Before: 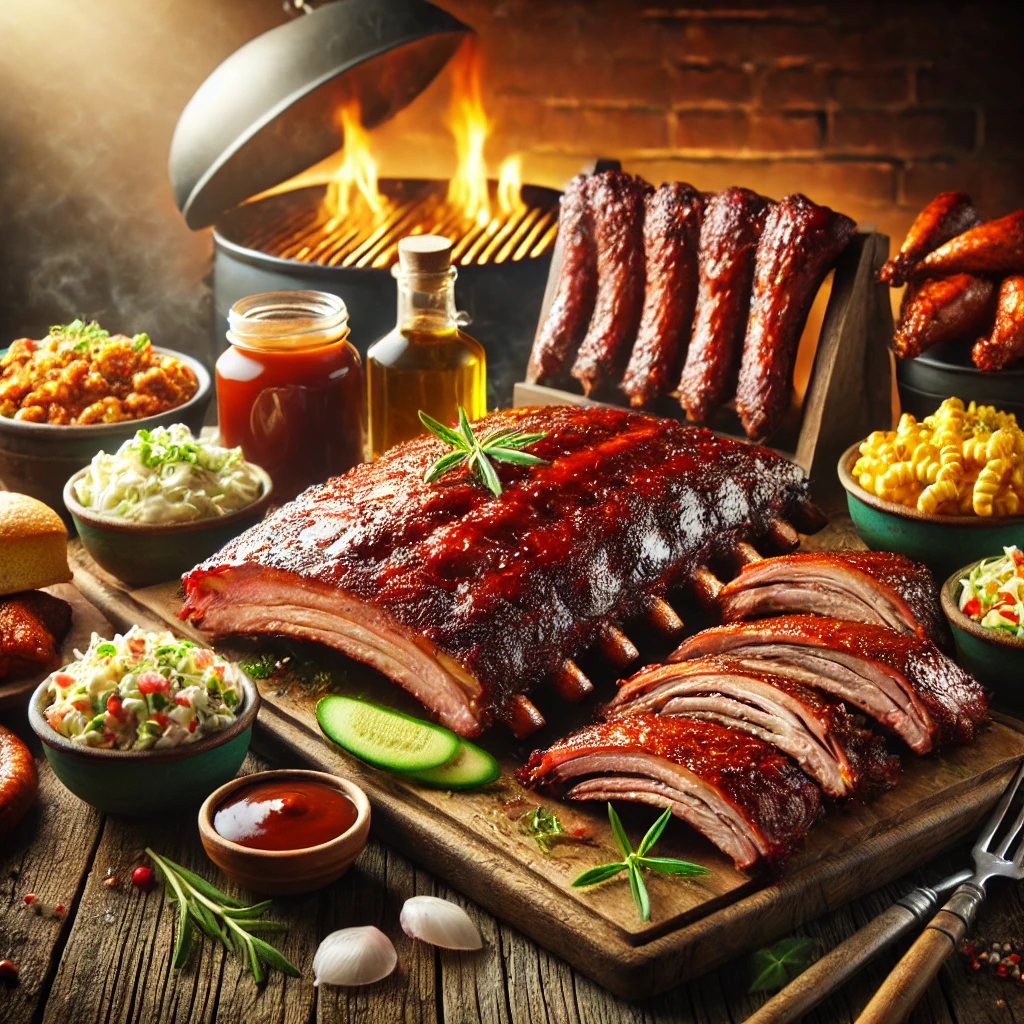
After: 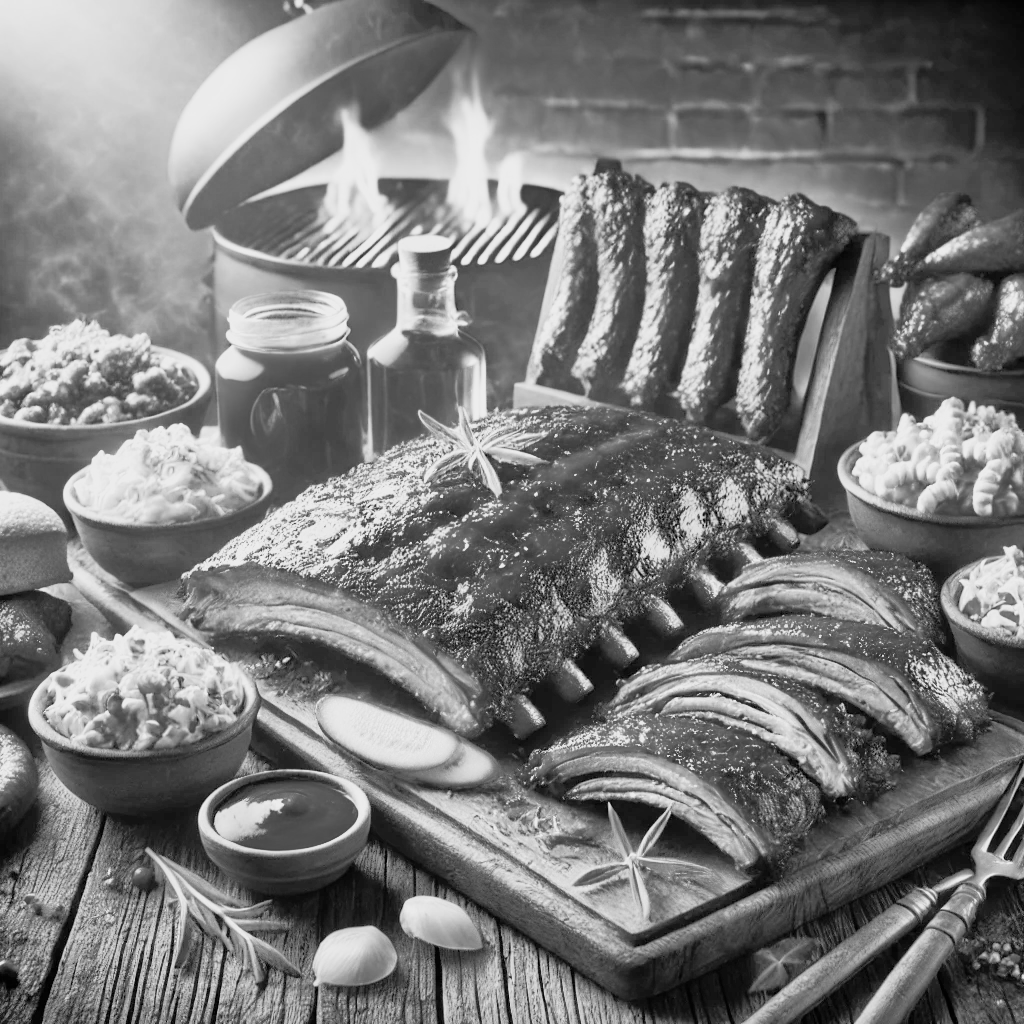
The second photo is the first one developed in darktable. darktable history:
tone equalizer: -7 EV 0.155 EV, -6 EV 0.599 EV, -5 EV 1.13 EV, -4 EV 1.35 EV, -3 EV 1.17 EV, -2 EV 0.6 EV, -1 EV 0.149 EV
filmic rgb: black relative exposure -7.65 EV, white relative exposure 4.56 EV, hardness 3.61, preserve chrominance no, color science v5 (2021), contrast in shadows safe, contrast in highlights safe
exposure: black level correction 0, exposure 1.199 EV, compensate highlight preservation false
color zones: curves: ch0 [(0.002, 0.593) (0.143, 0.417) (0.285, 0.541) (0.455, 0.289) (0.608, 0.327) (0.727, 0.283) (0.869, 0.571) (1, 0.603)]; ch1 [(0, 0) (0.143, 0) (0.286, 0) (0.429, 0) (0.571, 0) (0.714, 0) (0.857, 0)]
